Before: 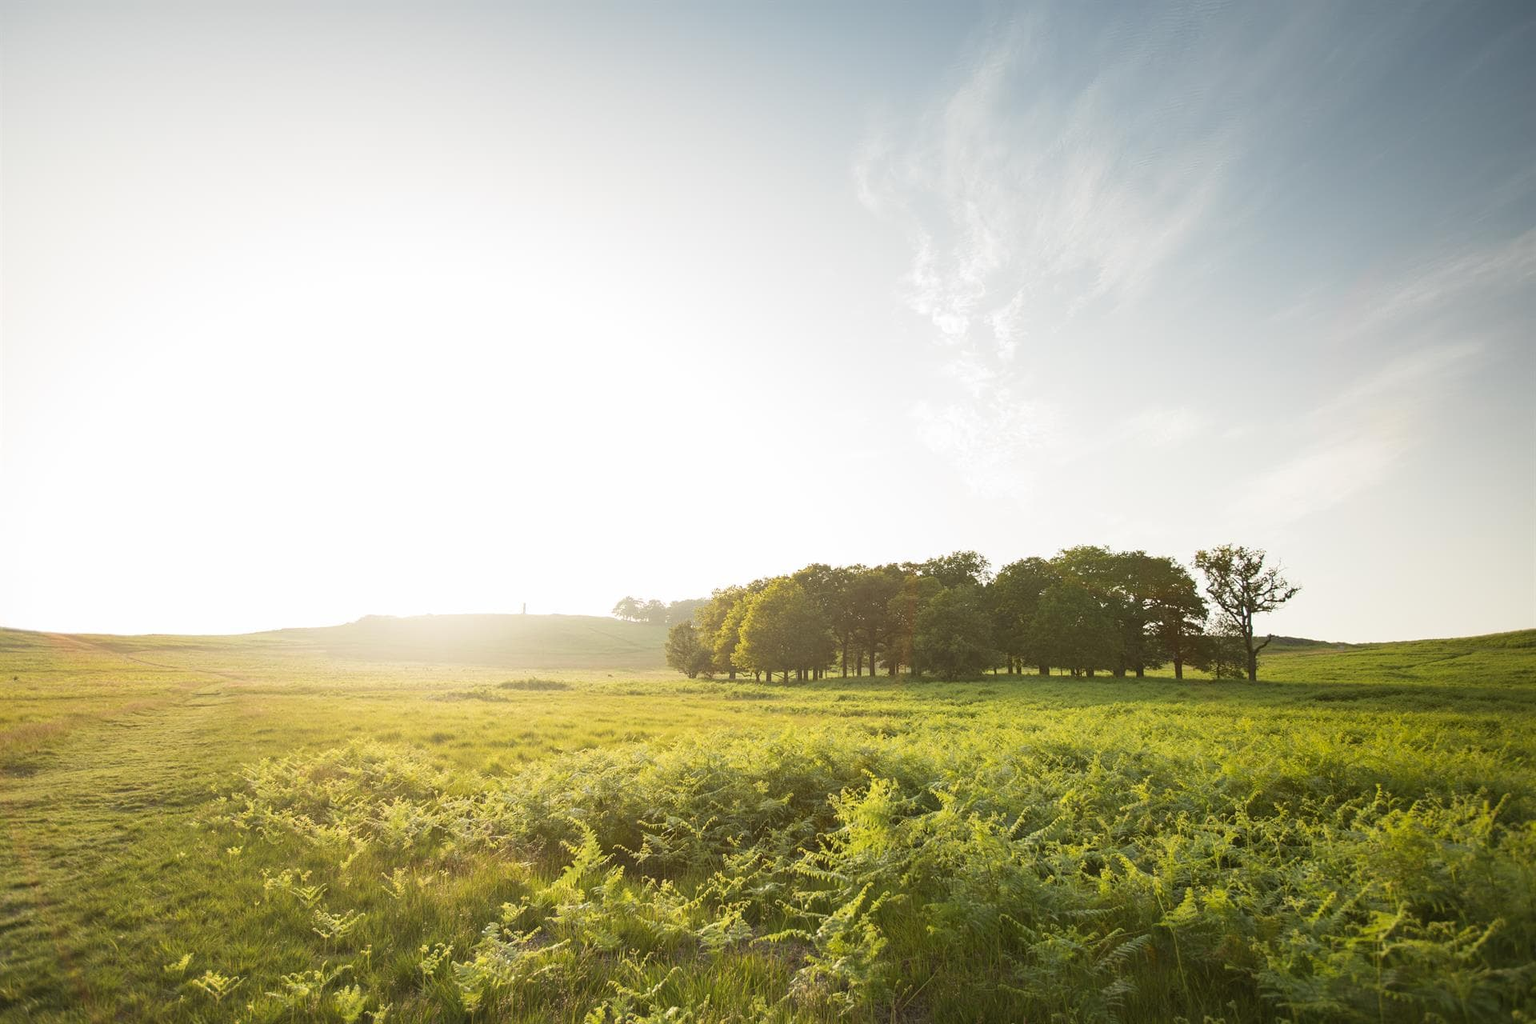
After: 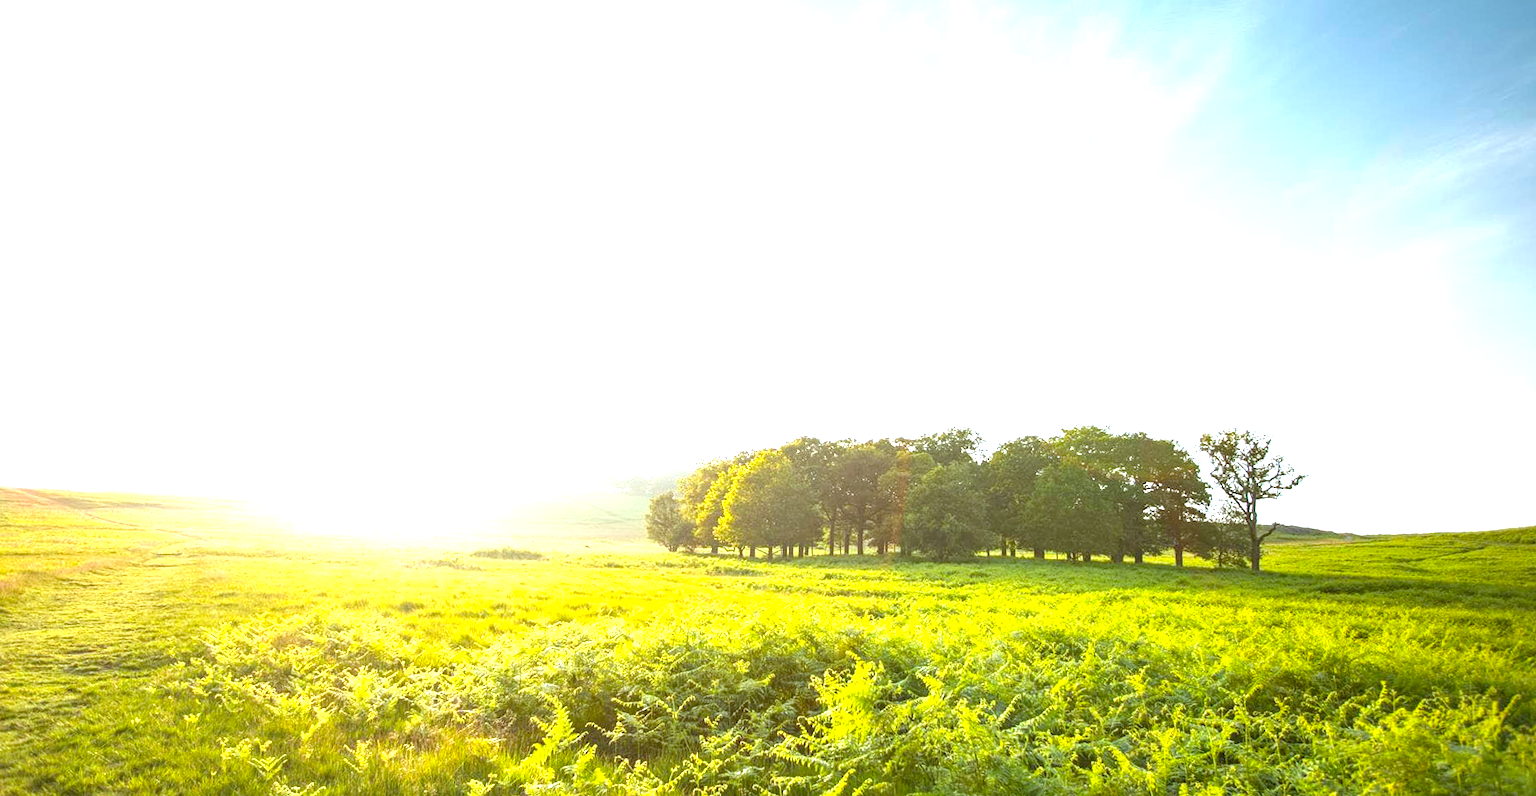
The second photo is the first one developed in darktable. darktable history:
exposure: exposure 1 EV, compensate highlight preservation false
tone equalizer: on, module defaults
rotate and perspective: rotation 1.57°, crop left 0.018, crop right 0.982, crop top 0.039, crop bottom 0.961
crop and rotate: left 1.814%, top 12.818%, right 0.25%, bottom 9.225%
color balance: output saturation 120%
color calibration: output R [0.972, 0.068, -0.094, 0], output G [-0.178, 1.216, -0.086, 0], output B [0.095, -0.136, 0.98, 0], illuminant custom, x 0.371, y 0.381, temperature 4283.16 K
local contrast: on, module defaults
